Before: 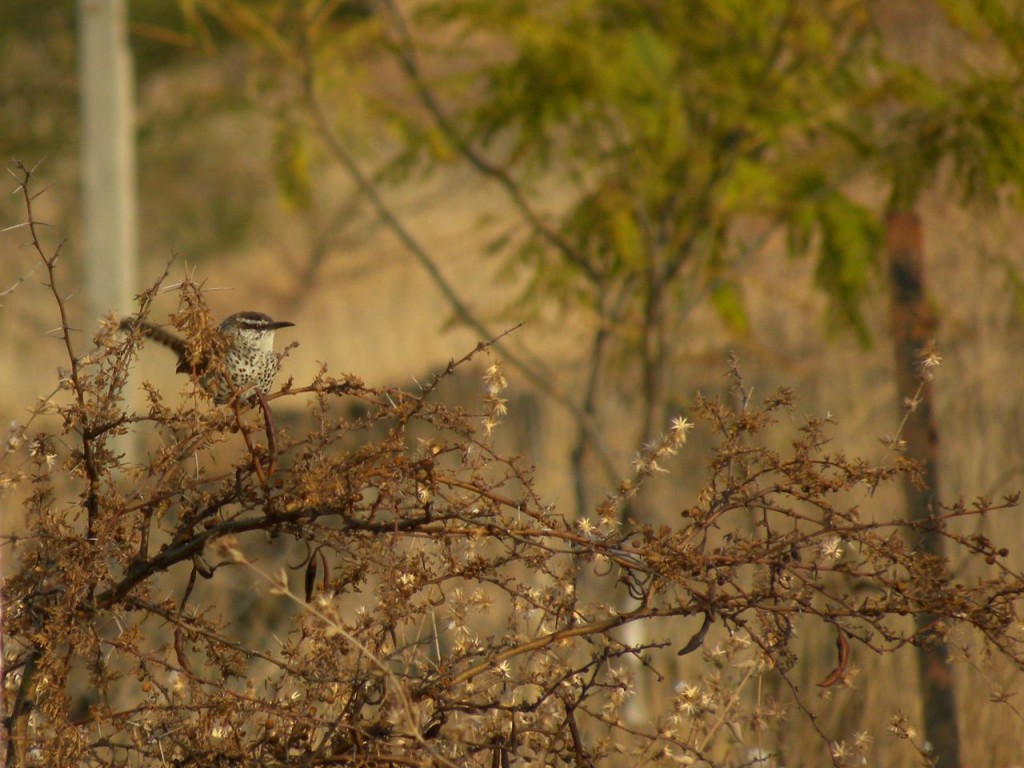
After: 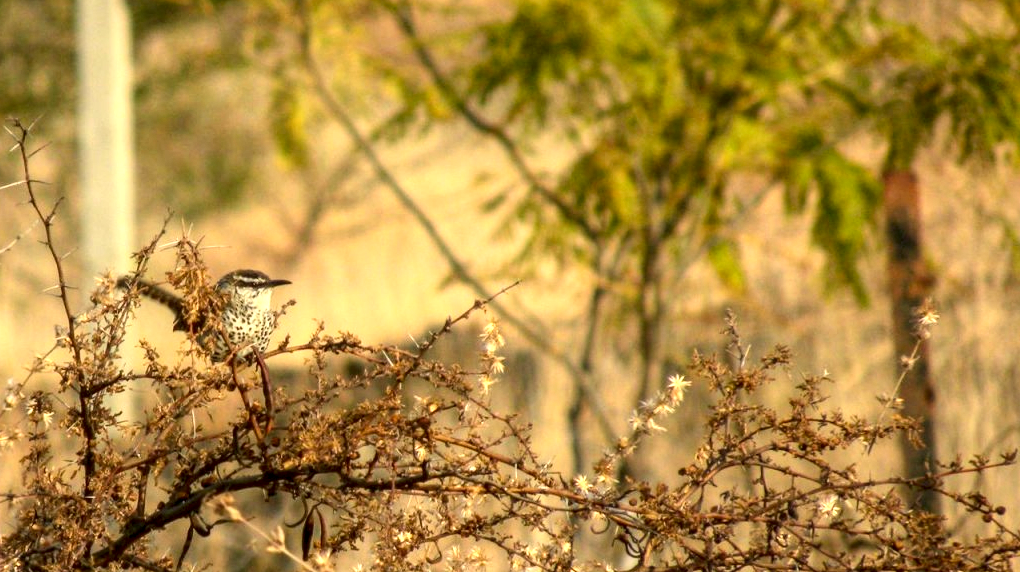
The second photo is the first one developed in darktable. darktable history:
exposure: black level correction 0, exposure 0.594 EV, compensate highlight preservation false
contrast brightness saturation: contrast 0.204, brightness 0.158, saturation 0.223
local contrast: detail 160%
crop: left 0.316%, top 5.524%, bottom 19.909%
